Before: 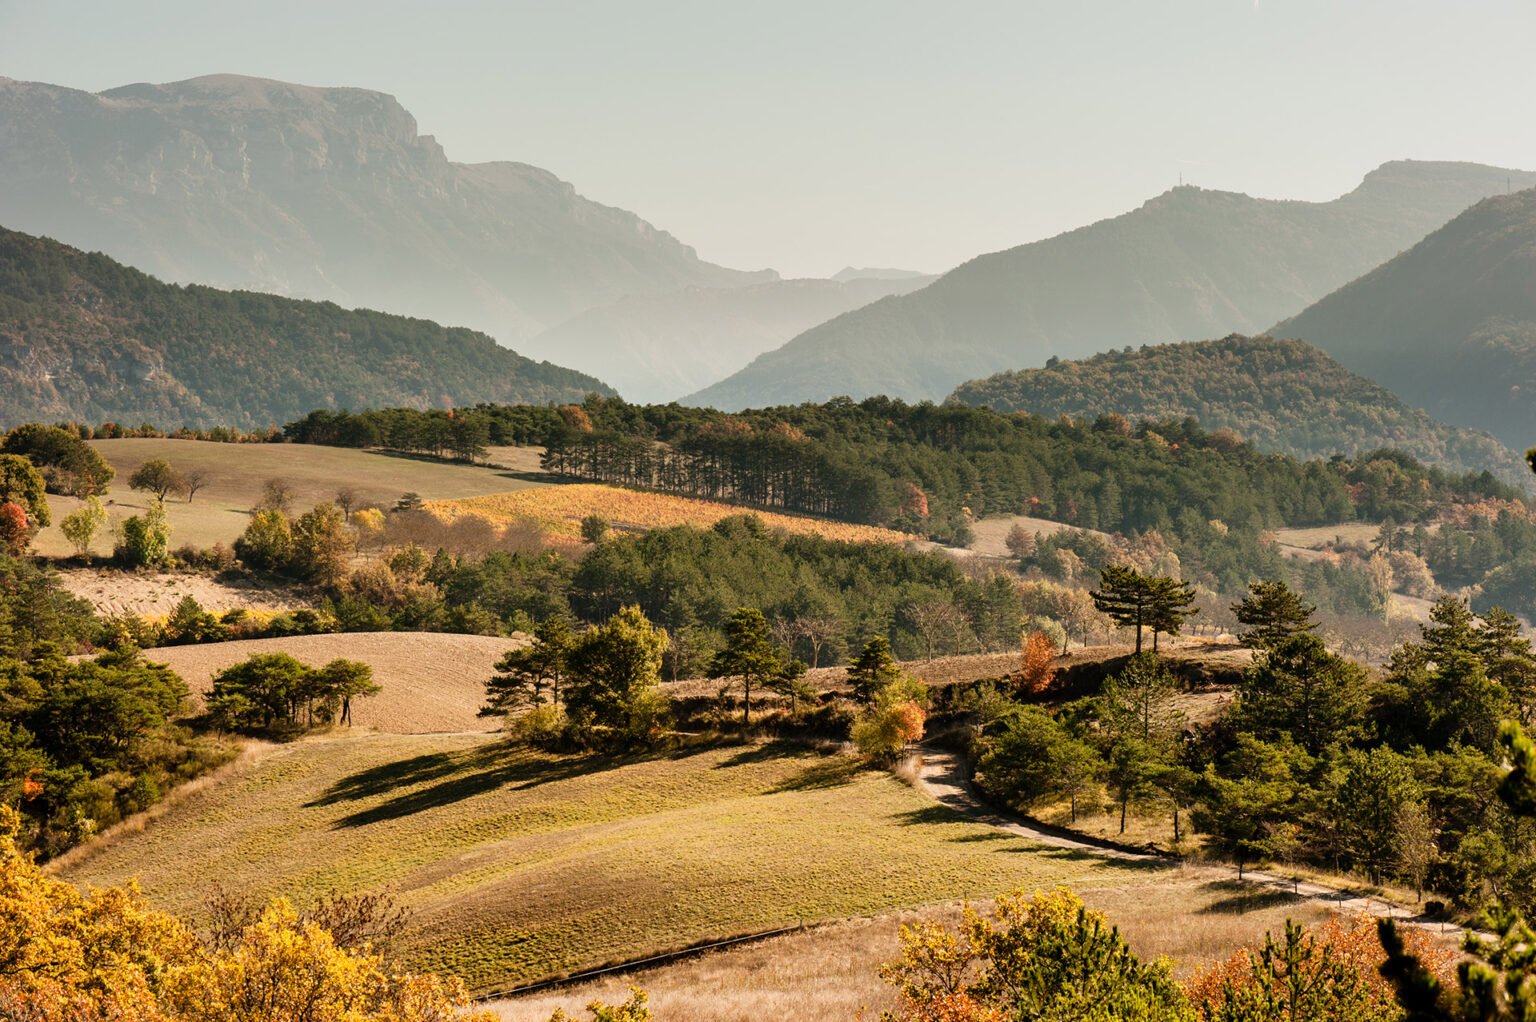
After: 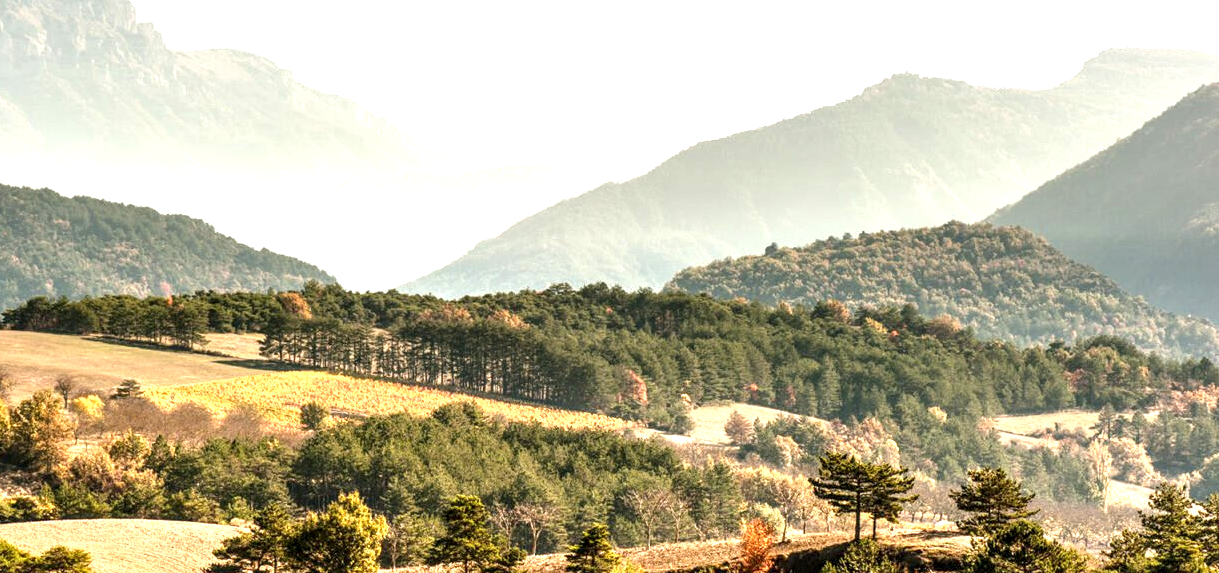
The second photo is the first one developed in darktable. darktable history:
exposure: black level correction 0, exposure 1.2 EV, compensate highlight preservation false
sharpen: radius 2.89, amount 0.866, threshold 47.381
crop: left 18.334%, top 11.105%, right 2.24%, bottom 32.739%
local contrast: detail 144%
color zones: curves: ch2 [(0, 0.5) (0.143, 0.5) (0.286, 0.489) (0.415, 0.421) (0.571, 0.5) (0.714, 0.5) (0.857, 0.5) (1, 0.5)]
